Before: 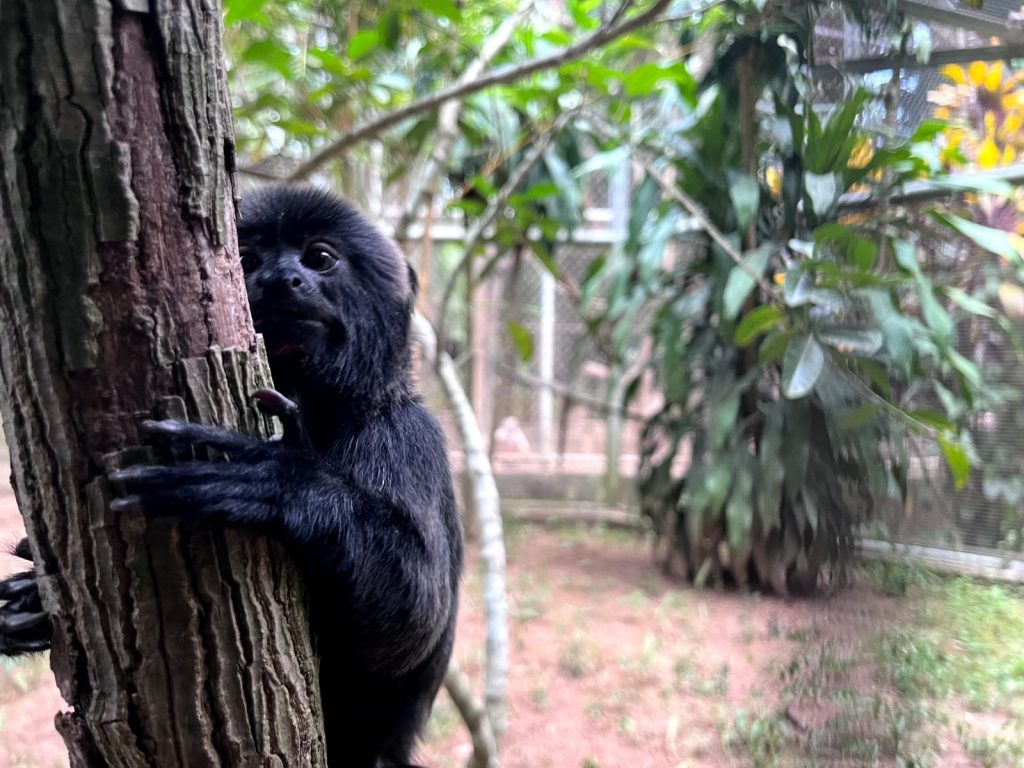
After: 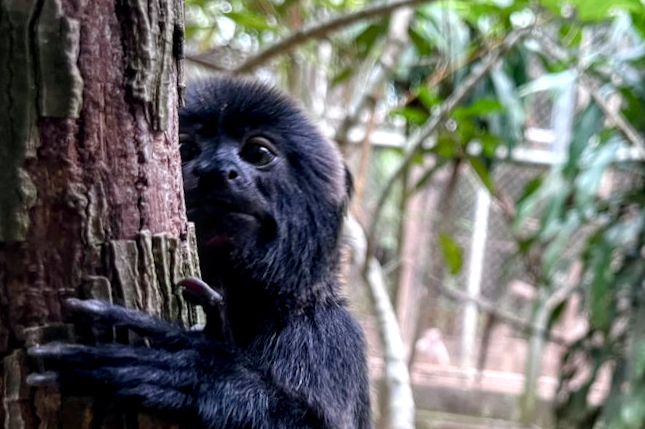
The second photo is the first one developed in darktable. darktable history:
color balance rgb: shadows lift › chroma 3.581%, shadows lift › hue 89.67°, perceptual saturation grading › global saturation 20%, perceptual saturation grading › highlights -50.054%, perceptual saturation grading › shadows 30.875%, global vibrance 20%
crop and rotate: angle -5.33°, left 2.118%, top 6.908%, right 27.326%, bottom 30.439%
local contrast: on, module defaults
